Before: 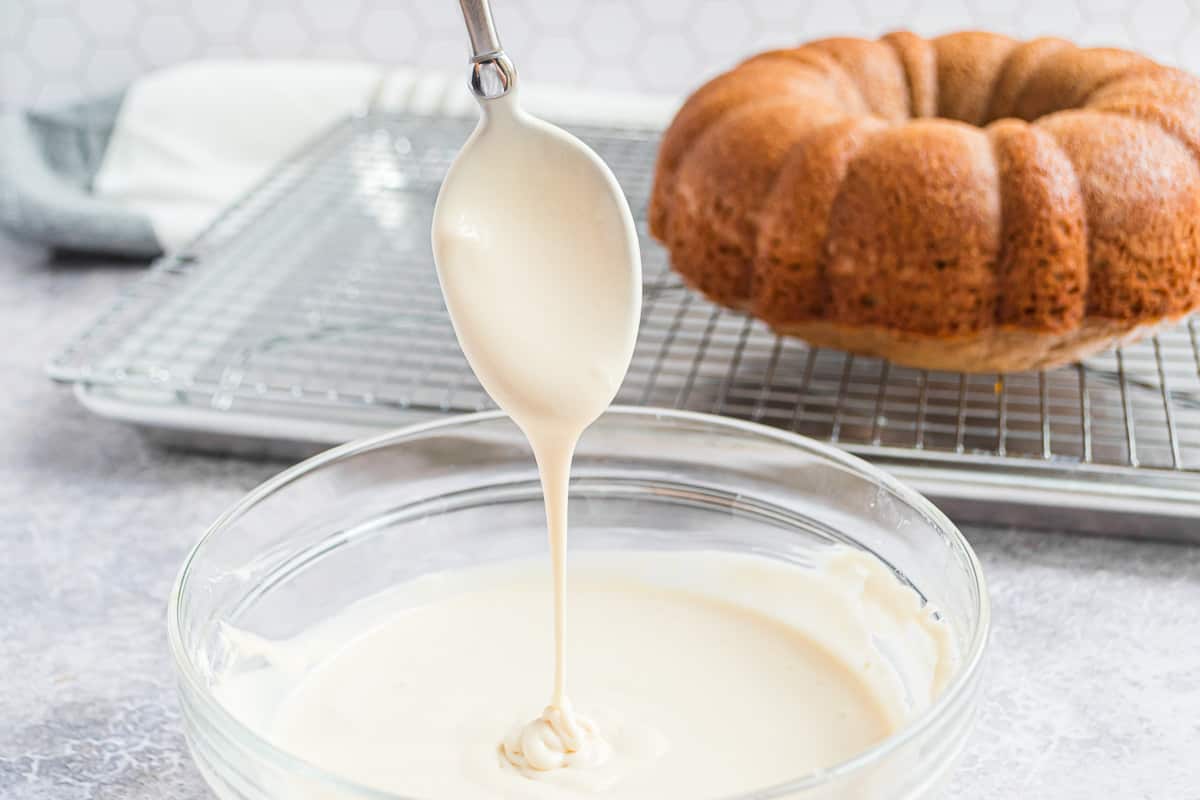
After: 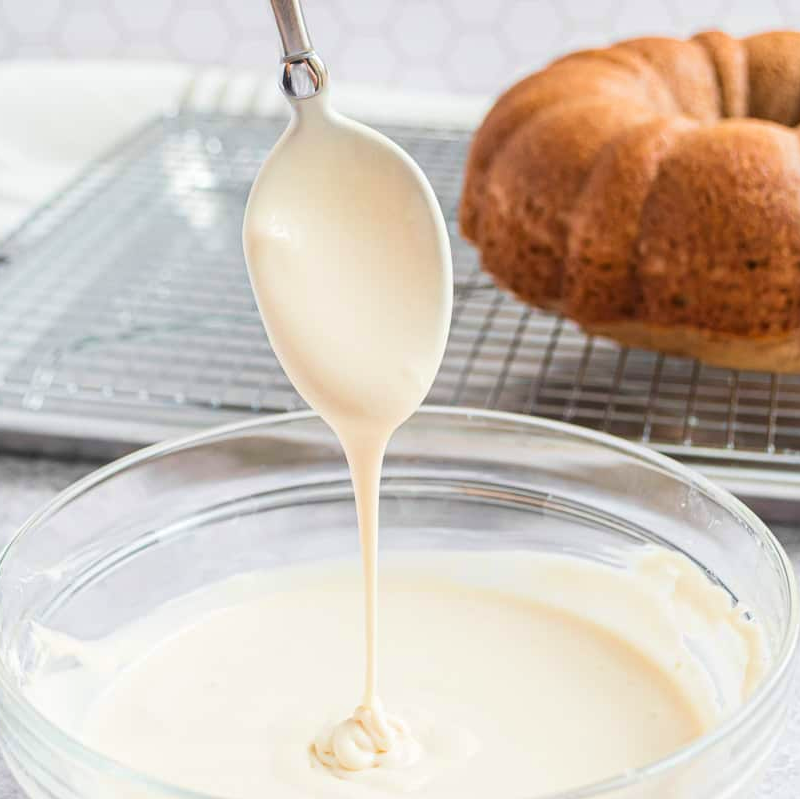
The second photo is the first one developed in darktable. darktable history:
crop and rotate: left 15.754%, right 17.579%
velvia: on, module defaults
